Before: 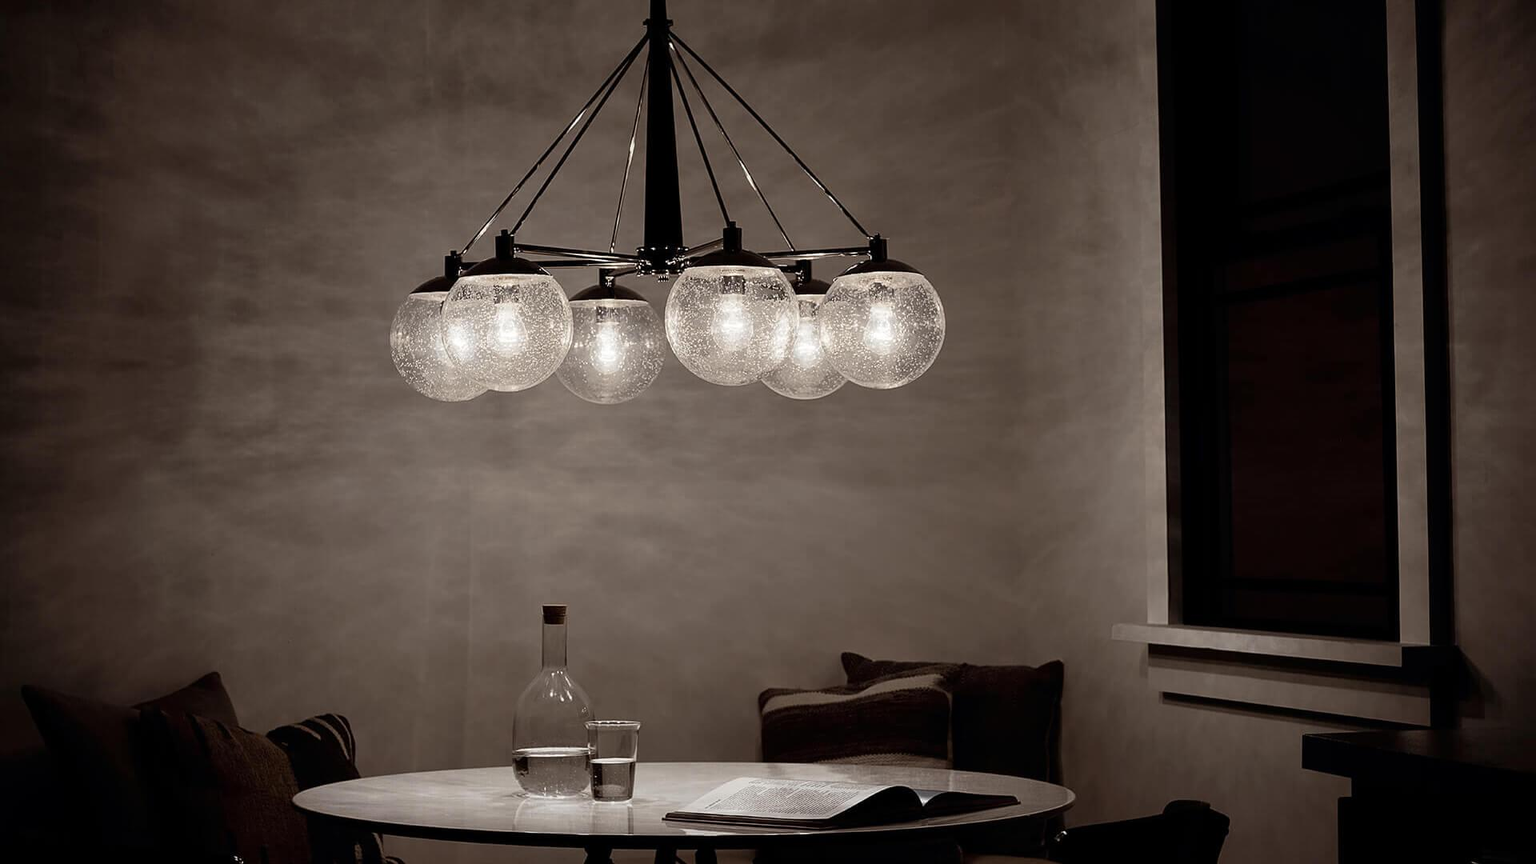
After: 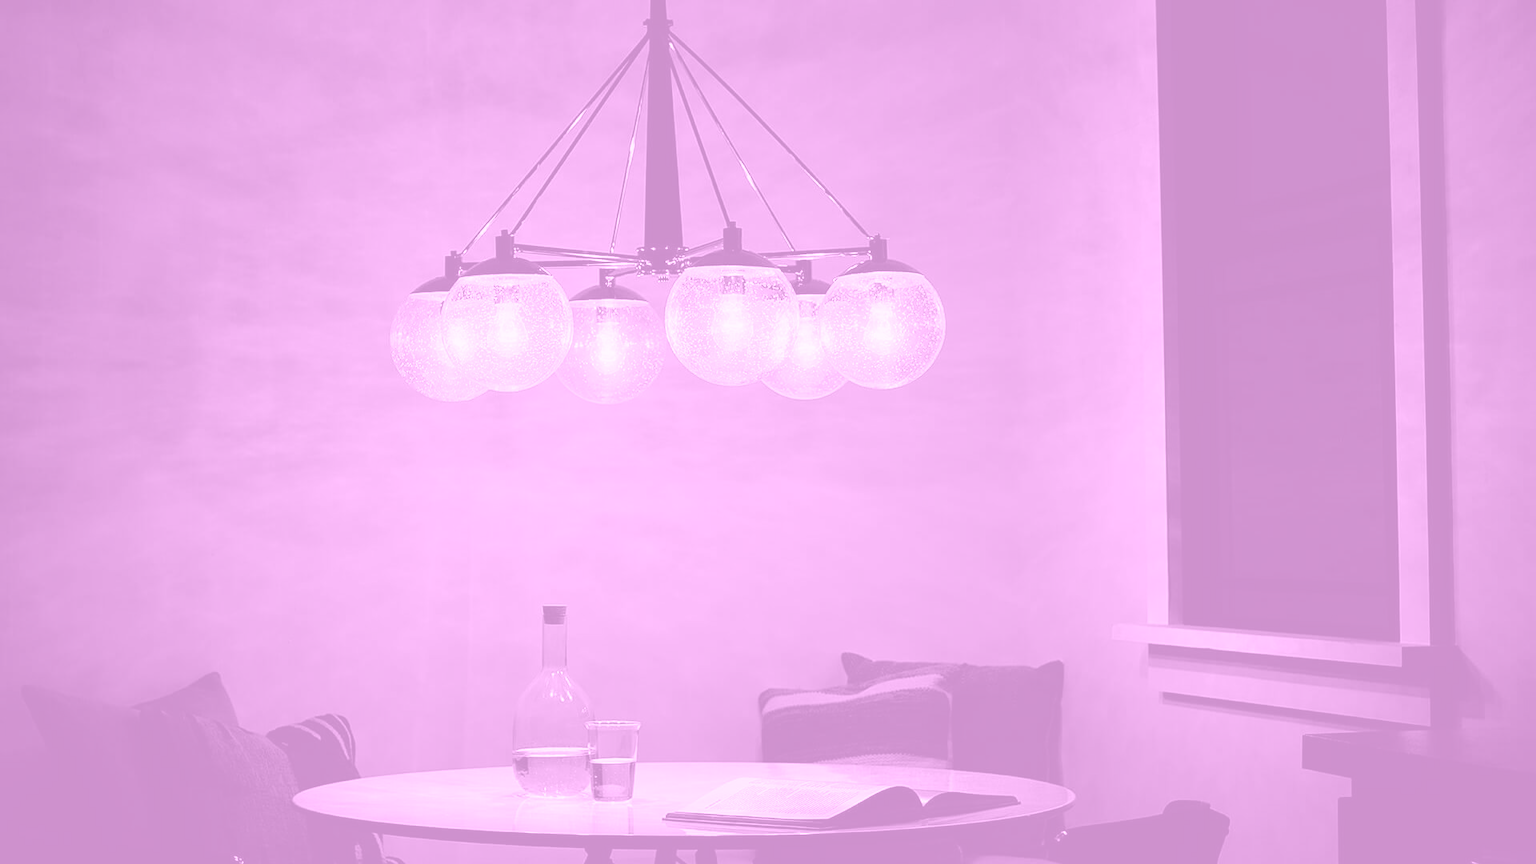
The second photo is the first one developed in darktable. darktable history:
color balance rgb: perceptual saturation grading › global saturation 40%, global vibrance 15%
colorize: hue 331.2°, saturation 69%, source mix 30.28%, lightness 69.02%, version 1
exposure: exposure 0.74 EV, compensate highlight preservation false
